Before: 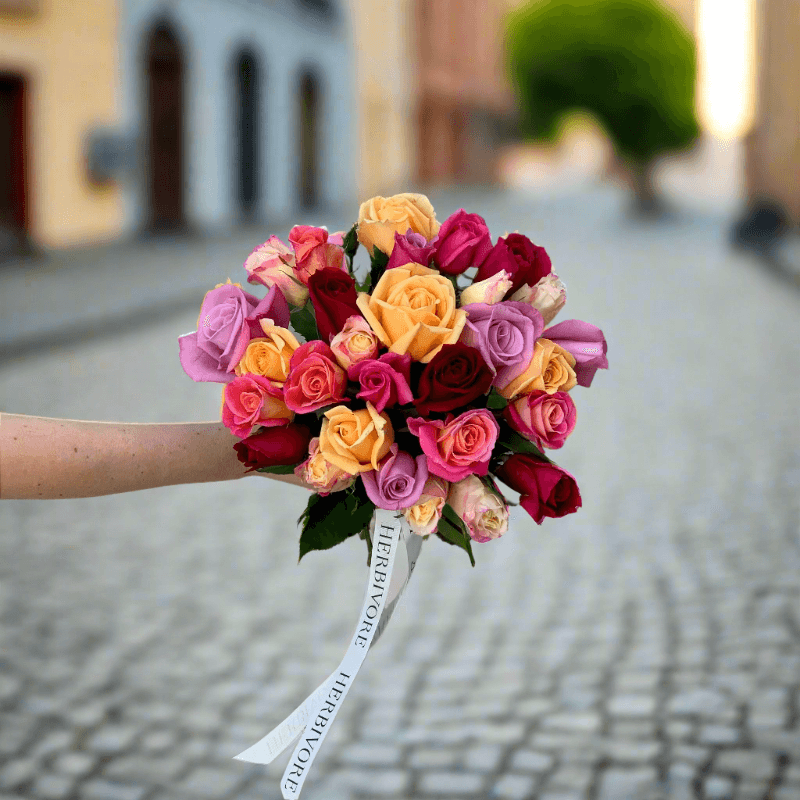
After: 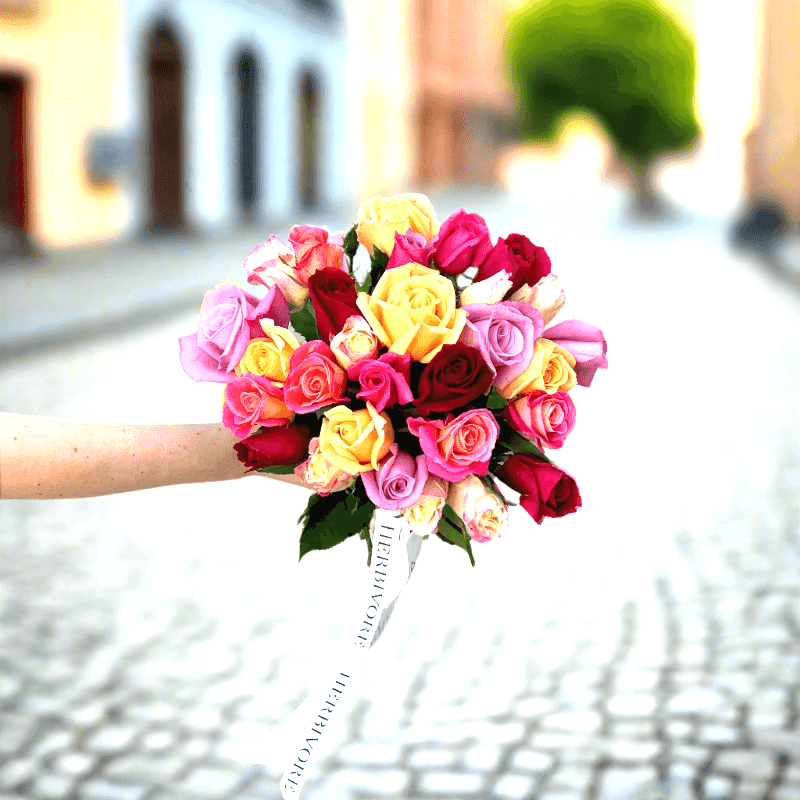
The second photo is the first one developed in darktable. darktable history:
exposure: black level correction 0, exposure 1.377 EV, compensate highlight preservation false
